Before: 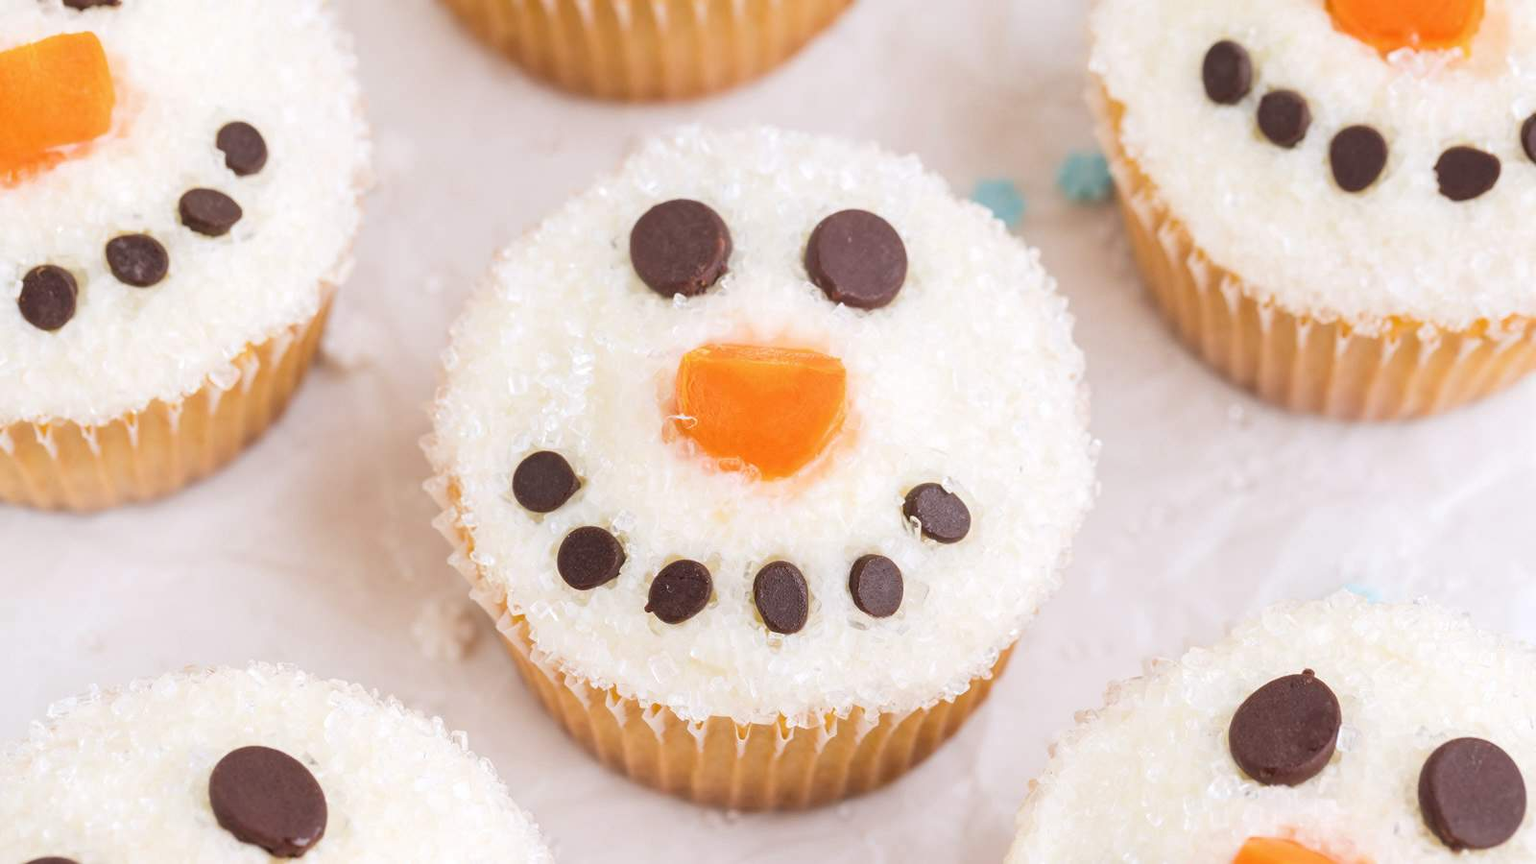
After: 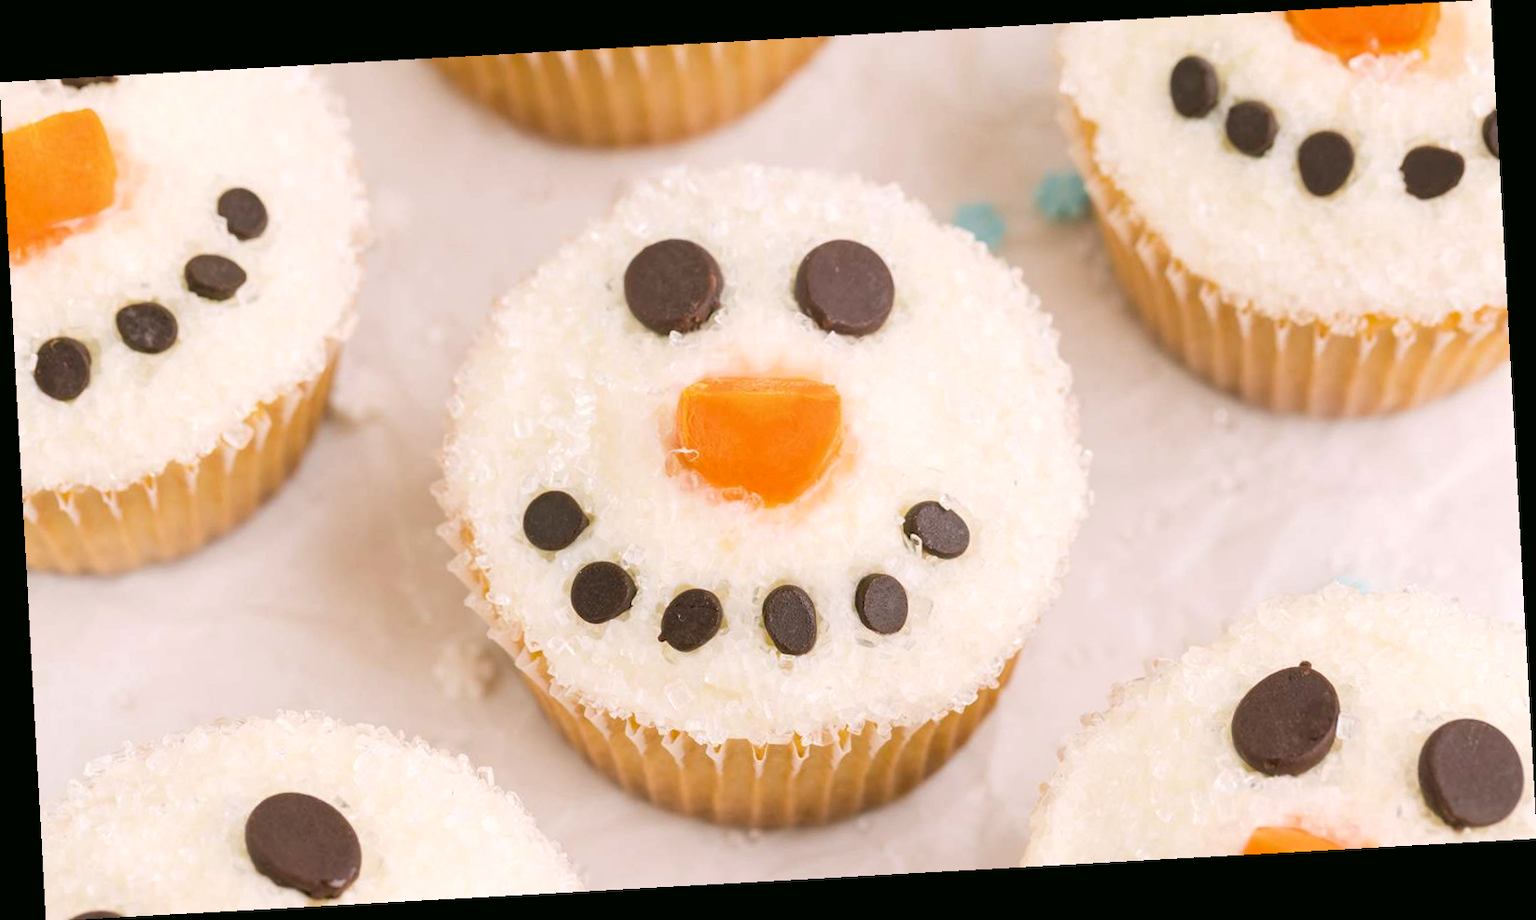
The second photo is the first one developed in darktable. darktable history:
rotate and perspective: rotation -3.18°, automatic cropping off
color correction: highlights a* 4.02, highlights b* 4.98, shadows a* -7.55, shadows b* 4.98
